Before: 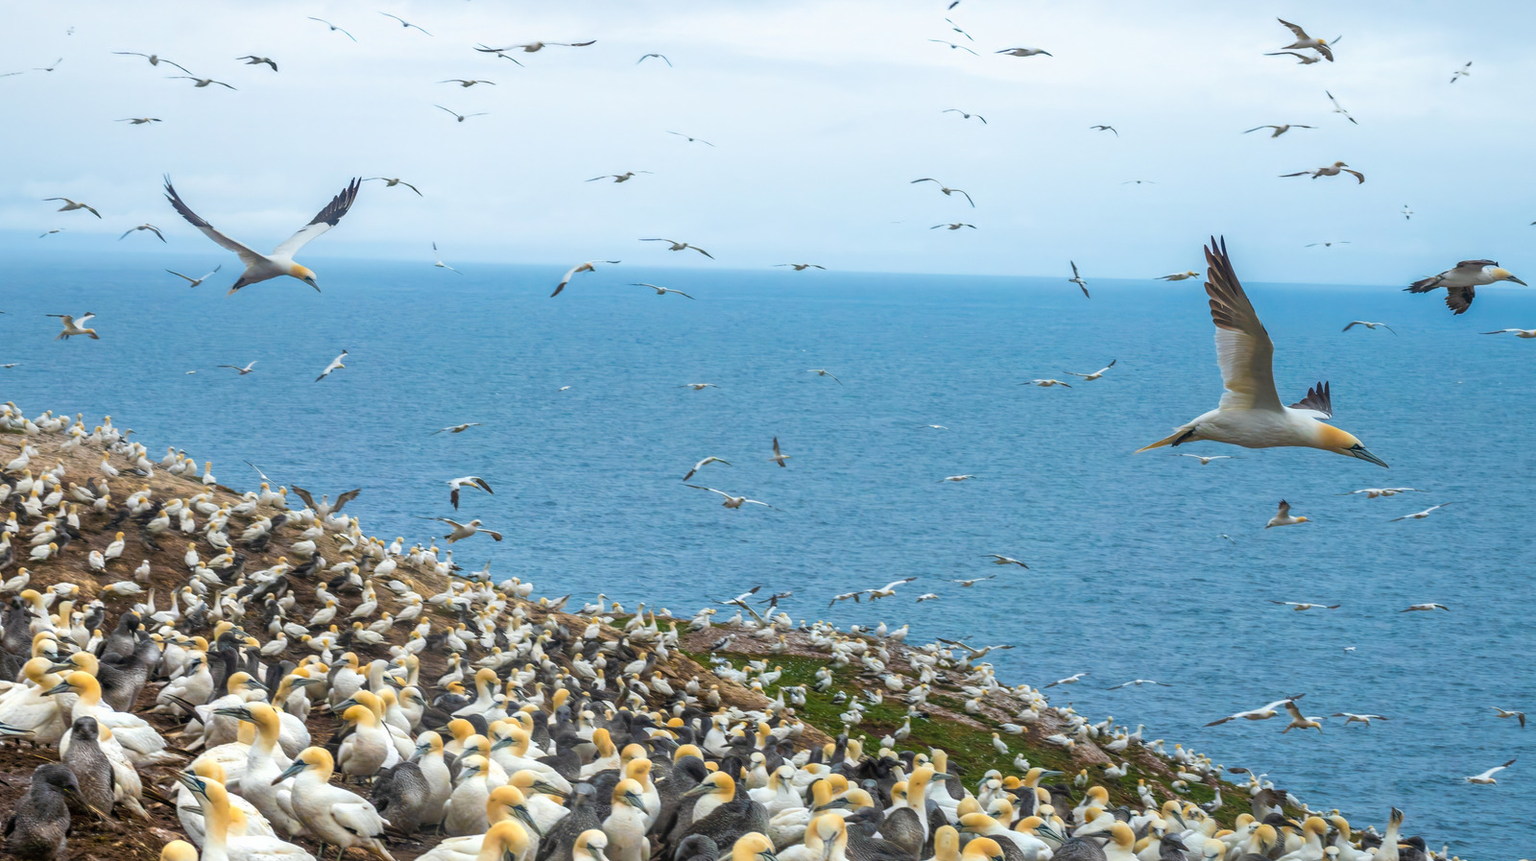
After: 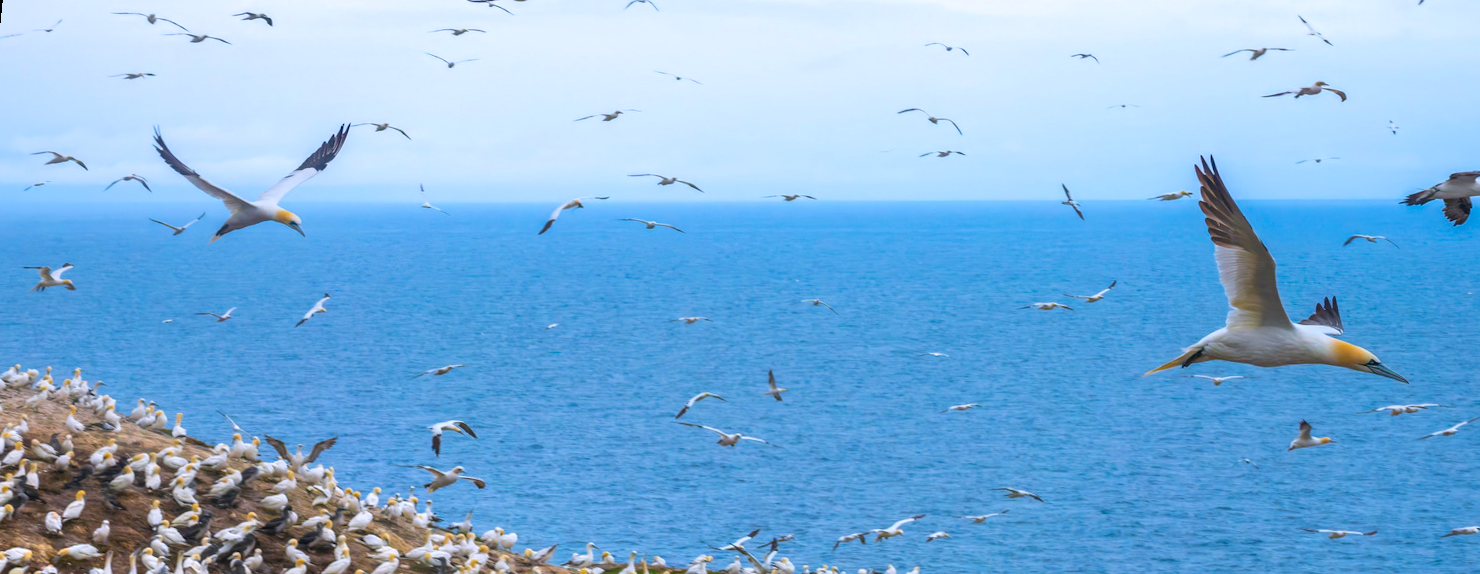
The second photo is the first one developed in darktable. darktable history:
white balance: red 1.004, blue 1.096
color balance rgb: perceptual saturation grading › global saturation 20%, global vibrance 10%
rotate and perspective: rotation -1.68°, lens shift (vertical) -0.146, crop left 0.049, crop right 0.912, crop top 0.032, crop bottom 0.96
crop and rotate: top 4.848%, bottom 29.503%
